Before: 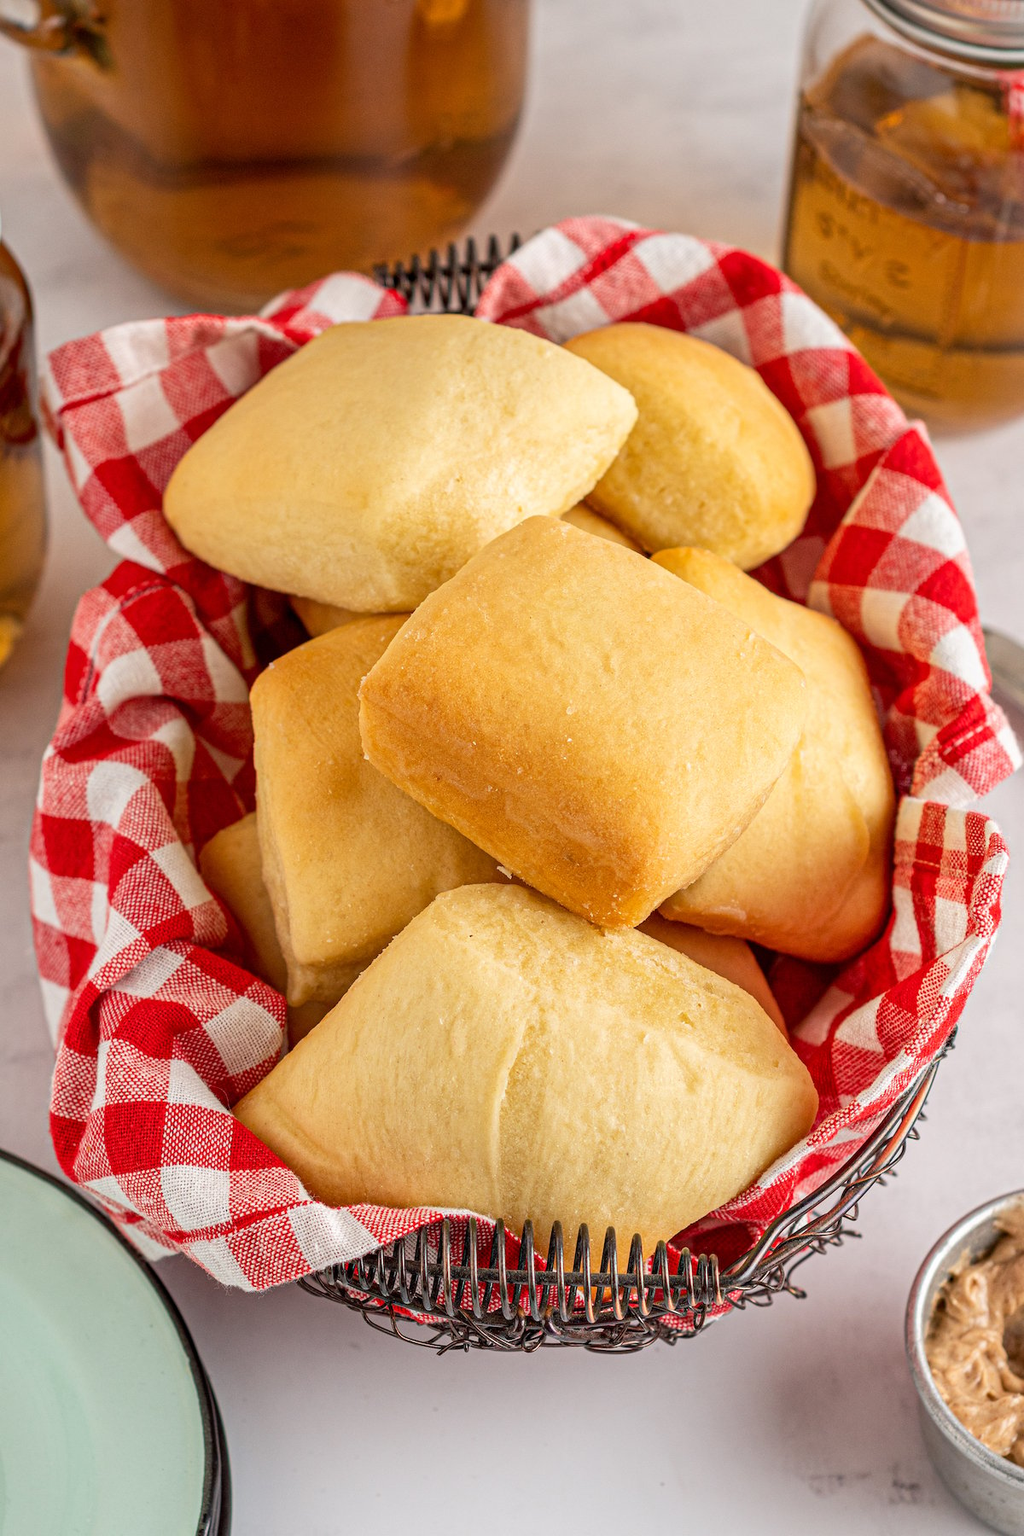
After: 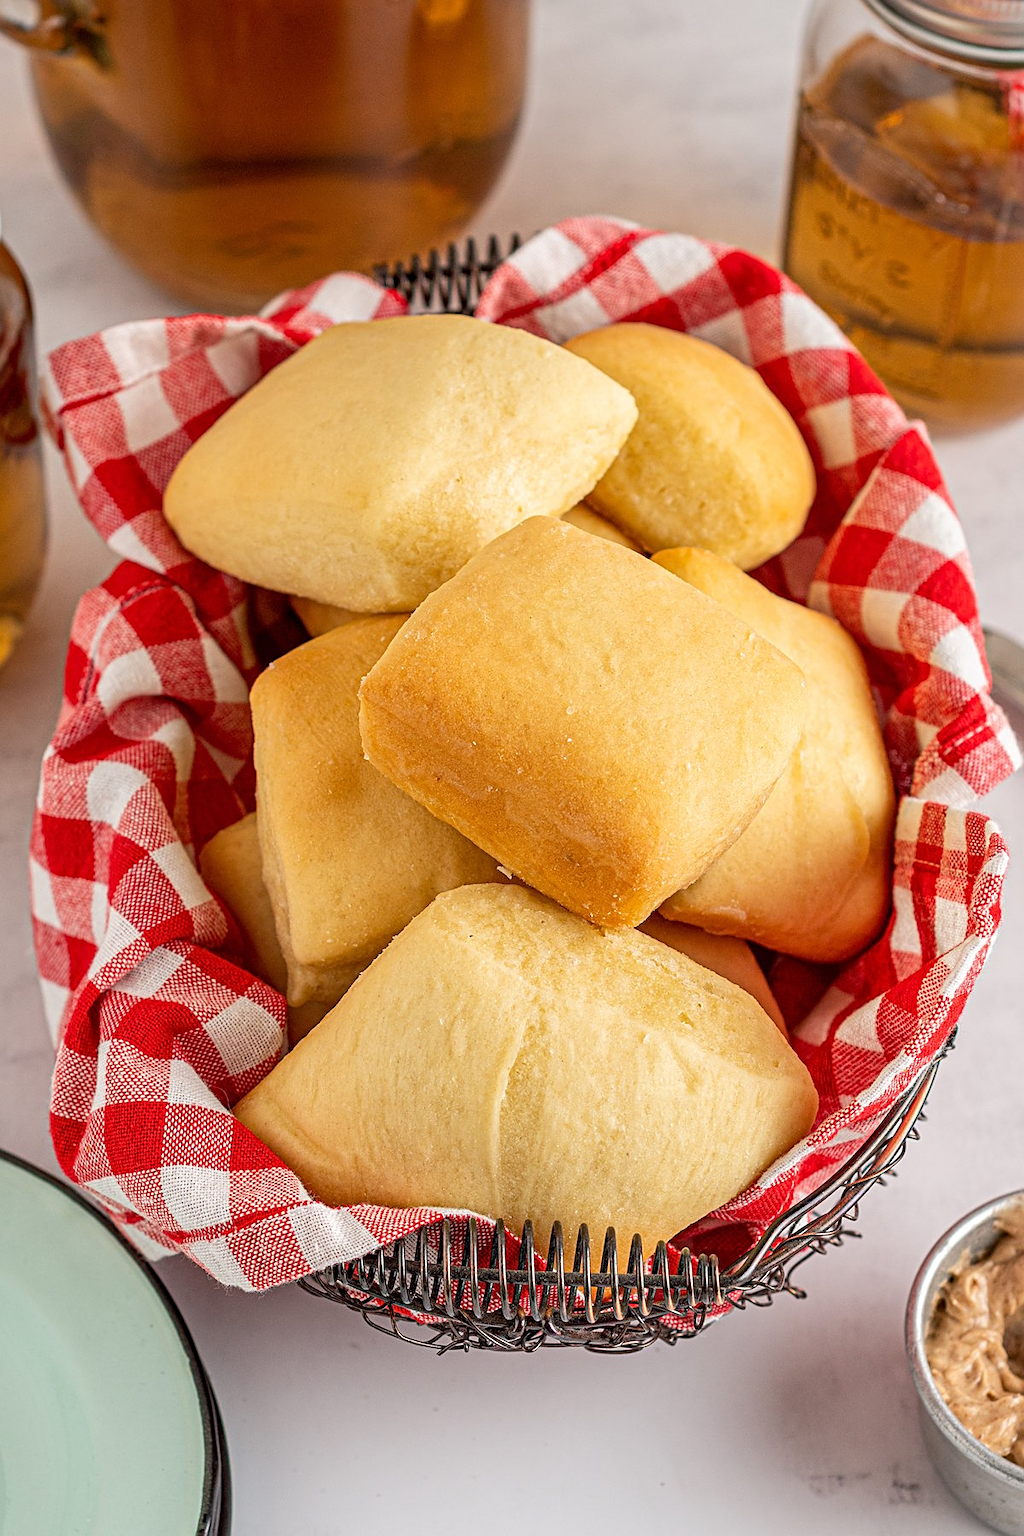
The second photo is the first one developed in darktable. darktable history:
sharpen: amount 0.496
